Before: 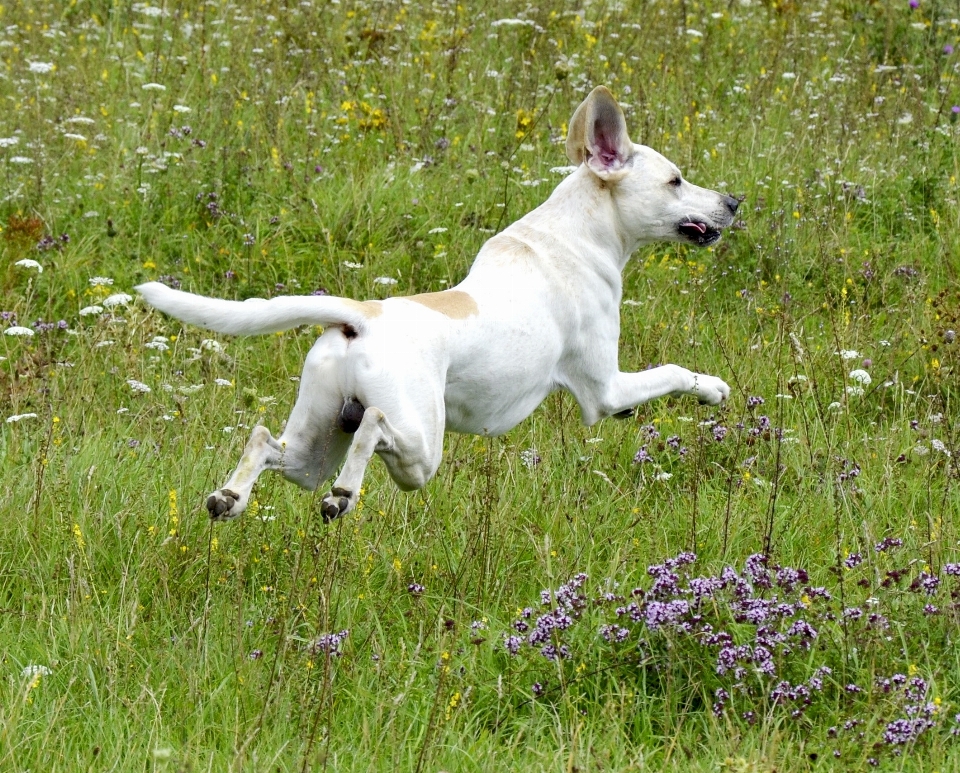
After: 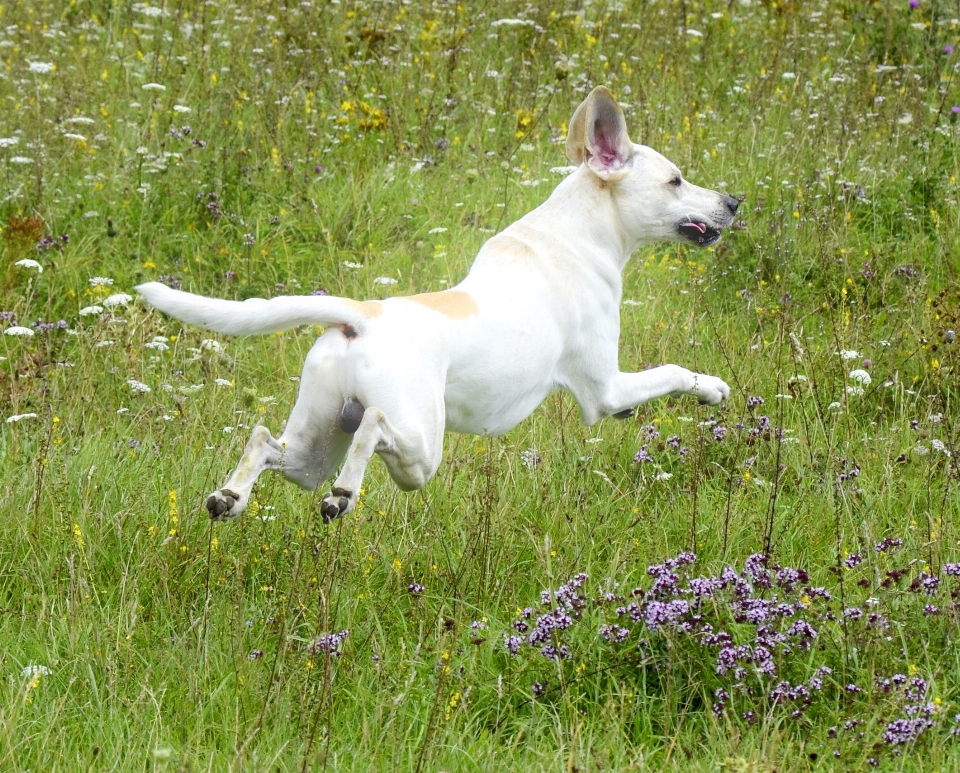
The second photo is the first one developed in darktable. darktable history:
bloom: size 16%, threshold 98%, strength 20%
